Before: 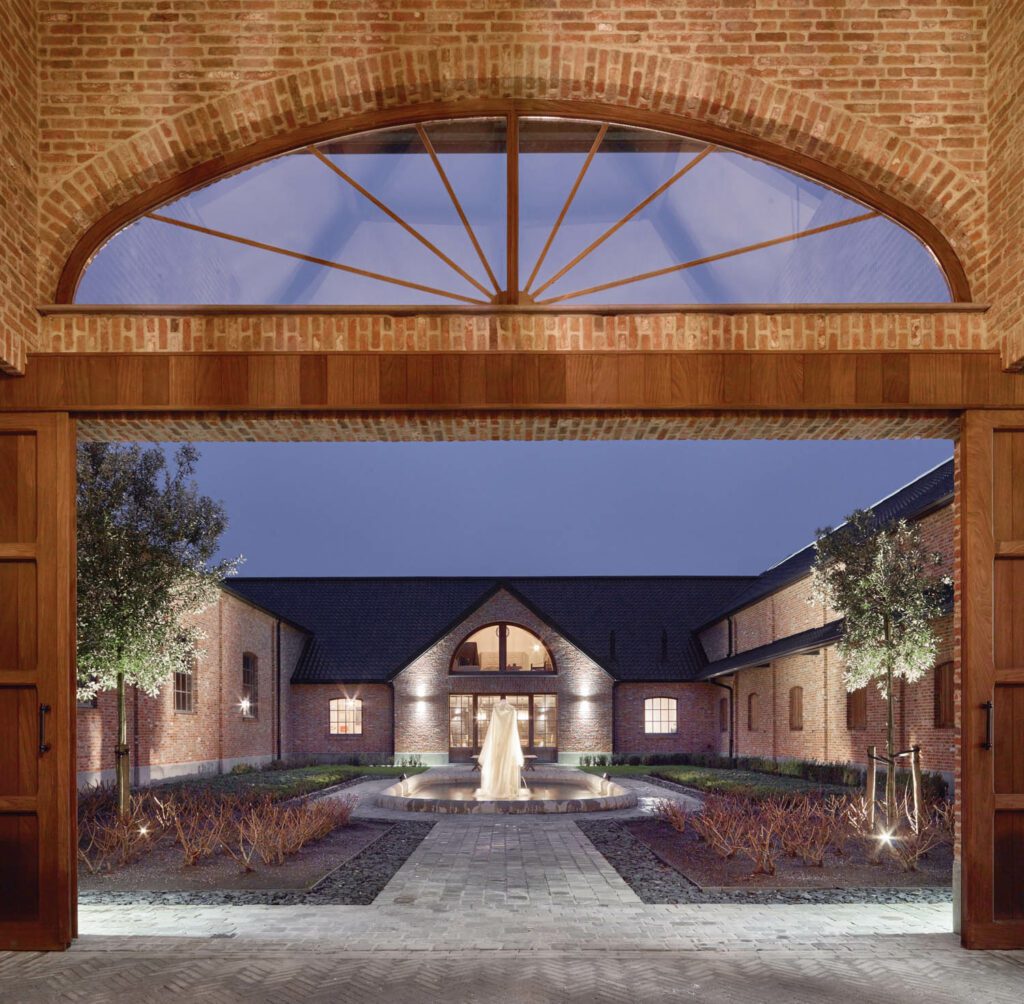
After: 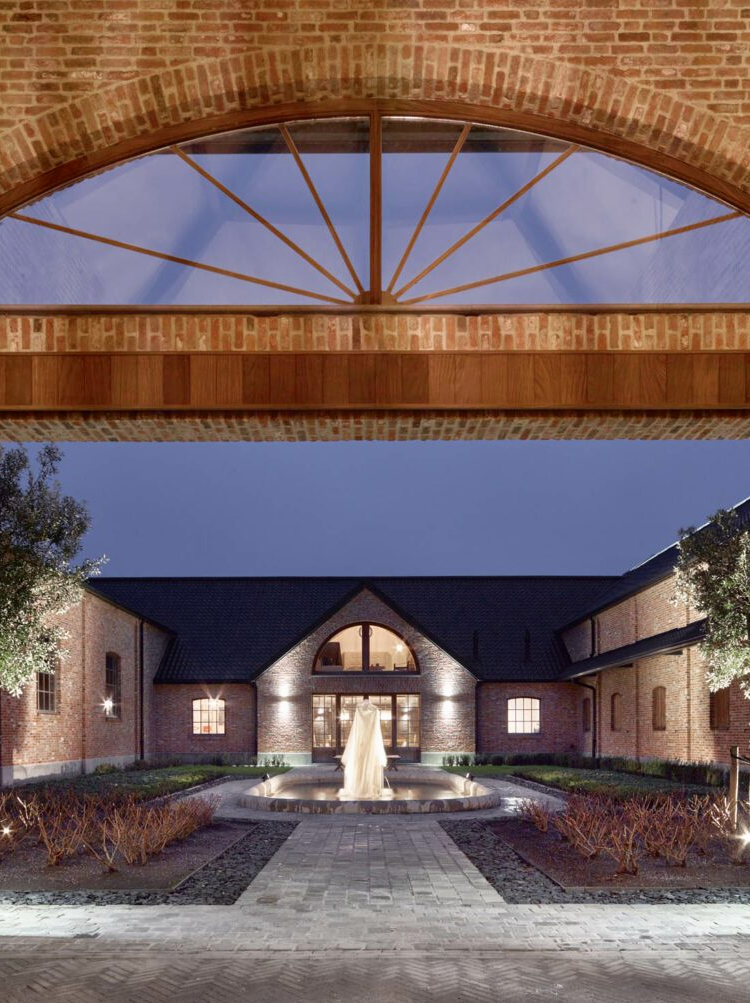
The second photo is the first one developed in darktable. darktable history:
crop: left 13.443%, right 13.31%
shadows and highlights: shadows -62.32, white point adjustment -5.22, highlights 61.59
